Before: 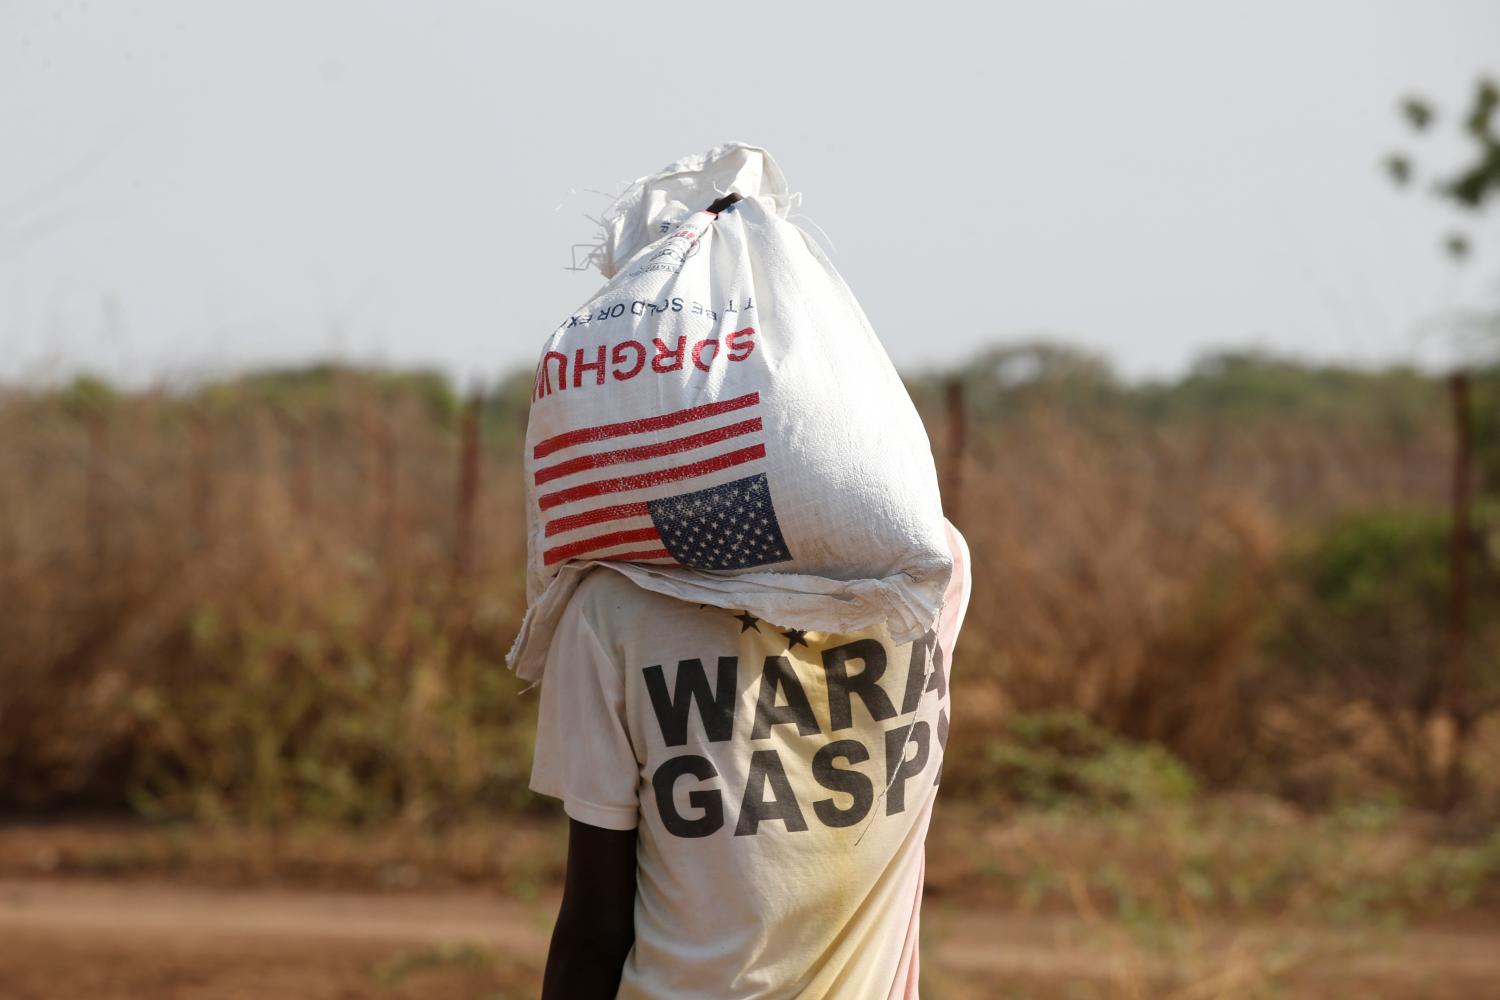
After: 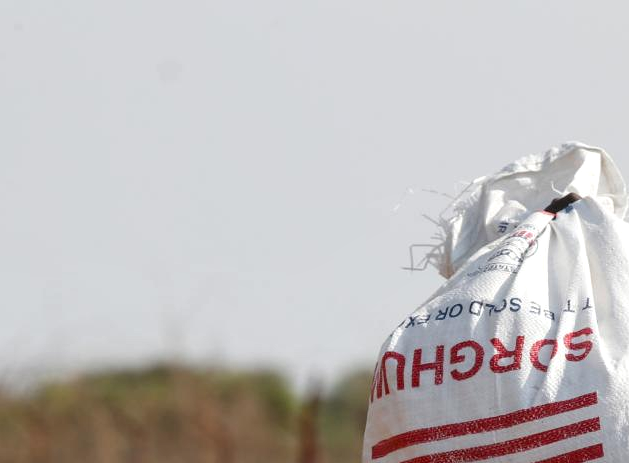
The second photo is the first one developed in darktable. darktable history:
local contrast: on, module defaults
crop and rotate: left 10.817%, top 0.062%, right 47.194%, bottom 53.626%
